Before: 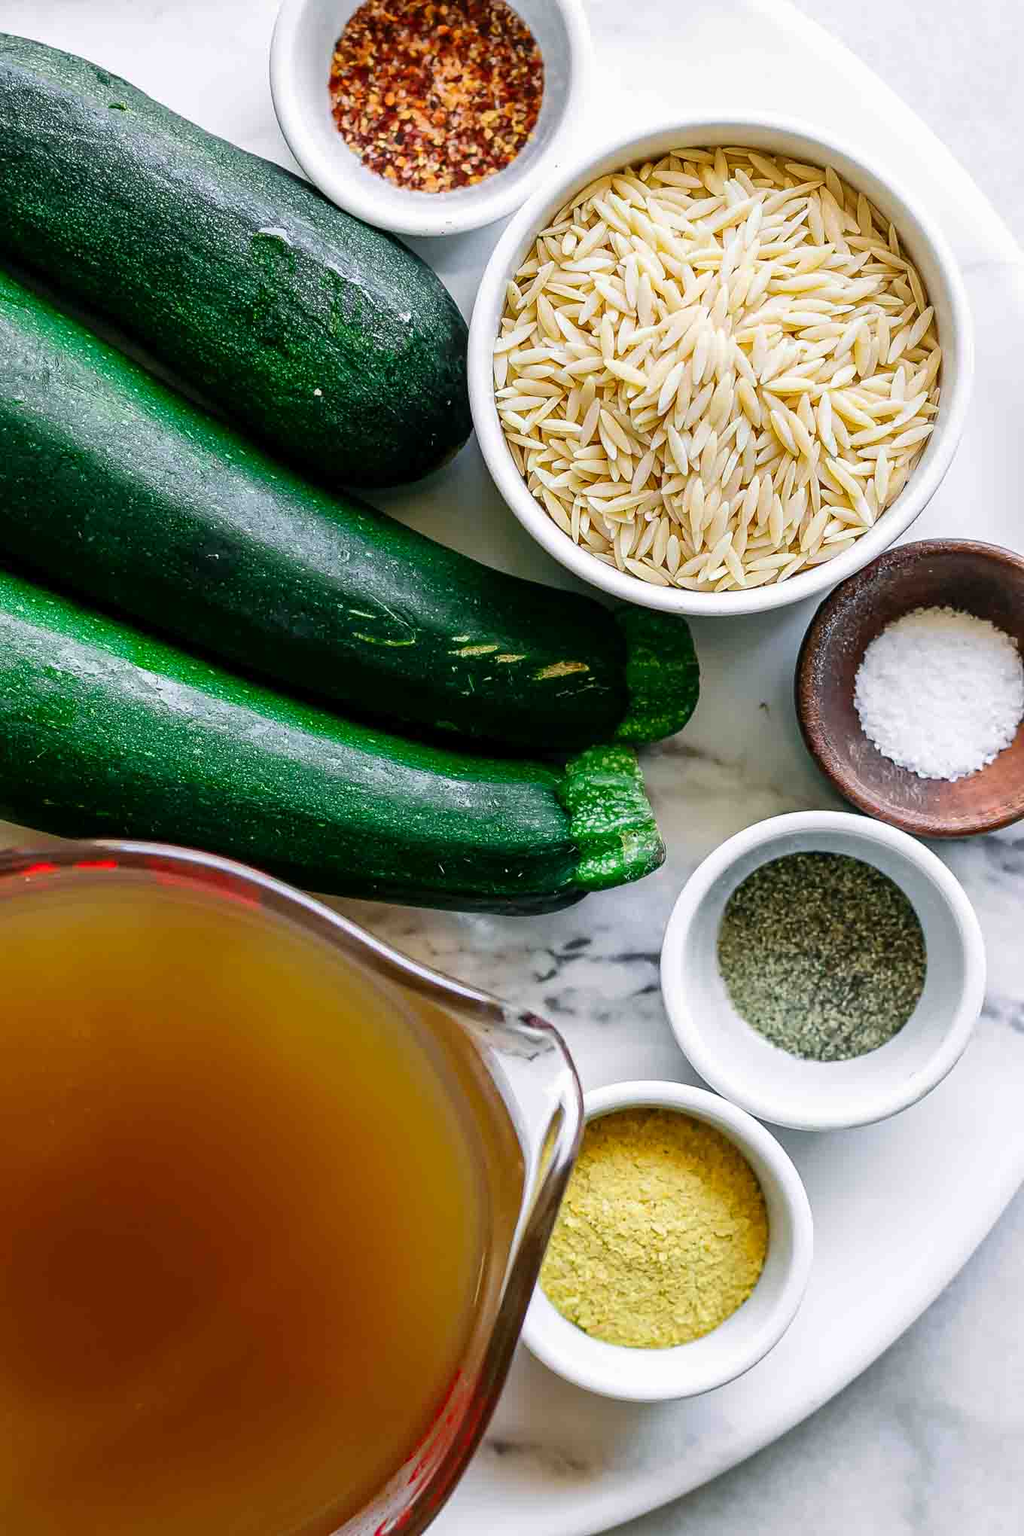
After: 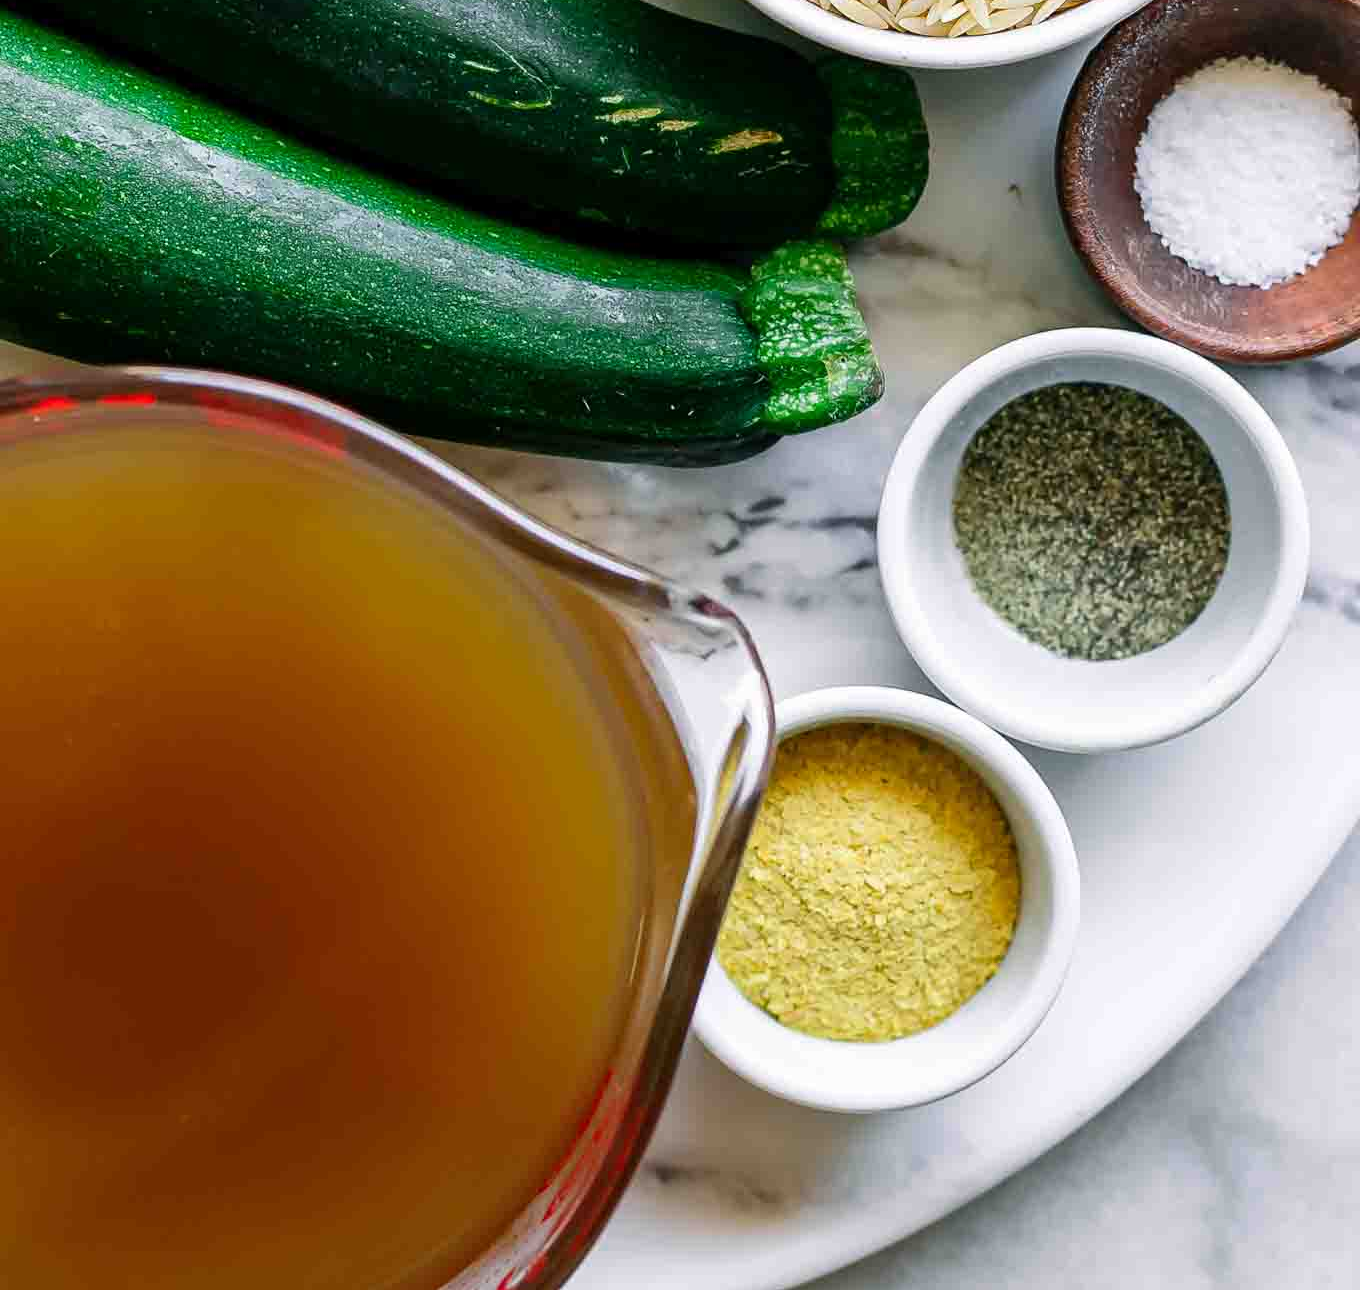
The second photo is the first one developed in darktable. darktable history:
crop and rotate: top 36.738%
color zones: curves: ch0 [(0, 0.5) (0.143, 0.5) (0.286, 0.5) (0.429, 0.495) (0.571, 0.437) (0.714, 0.44) (0.857, 0.496) (1, 0.5)]
